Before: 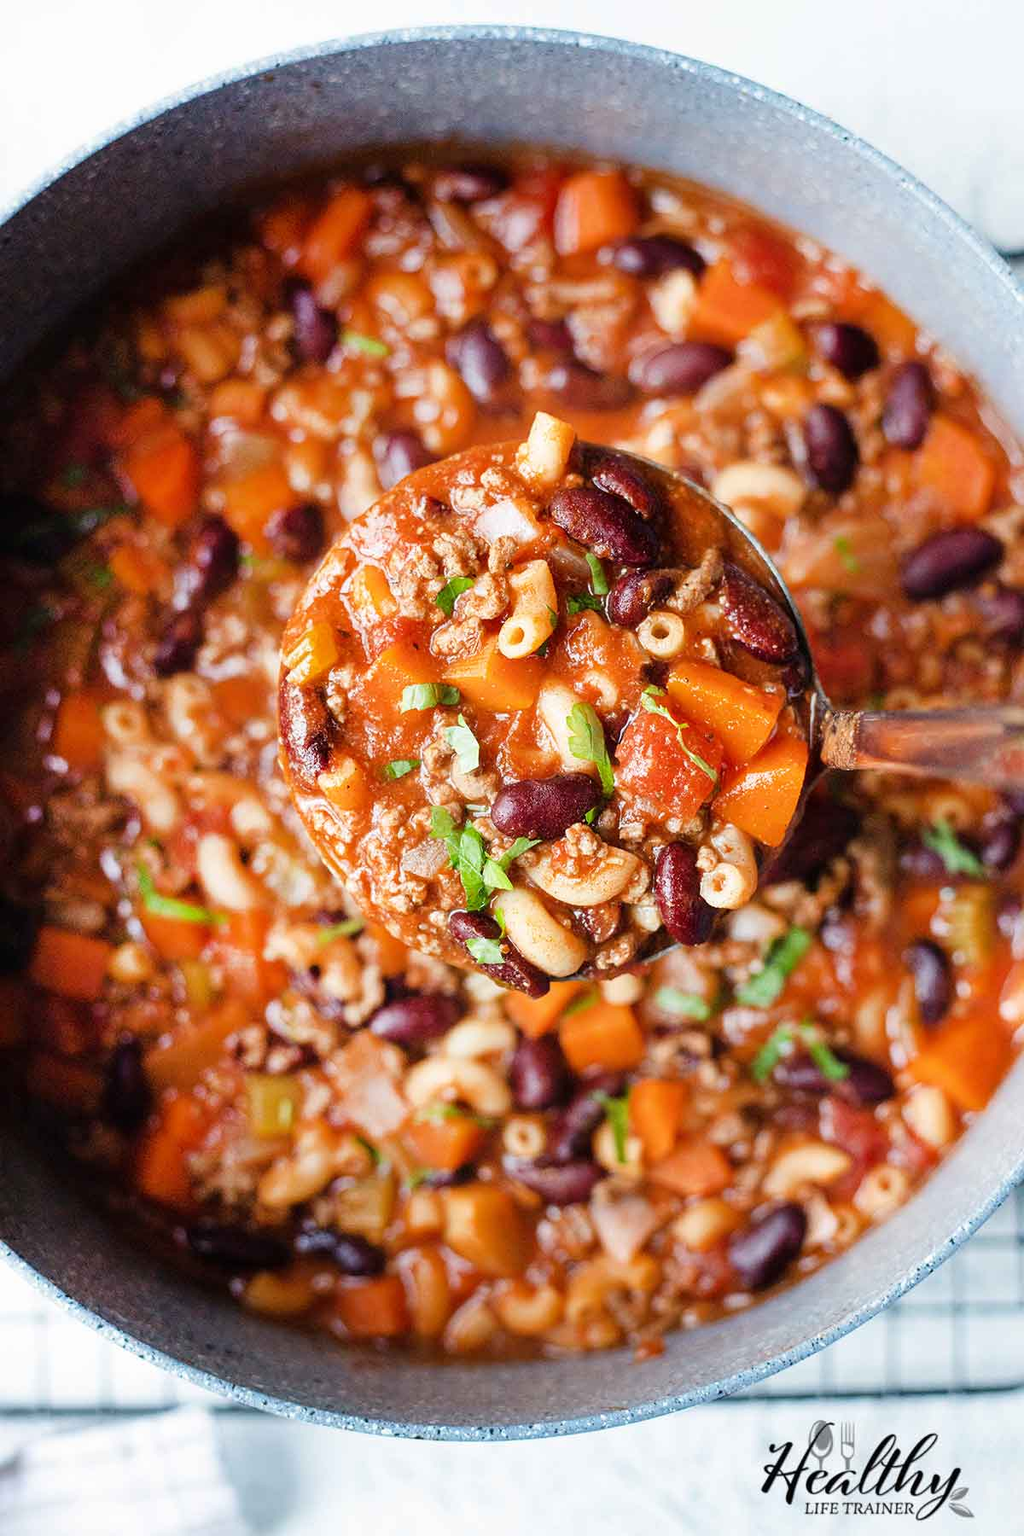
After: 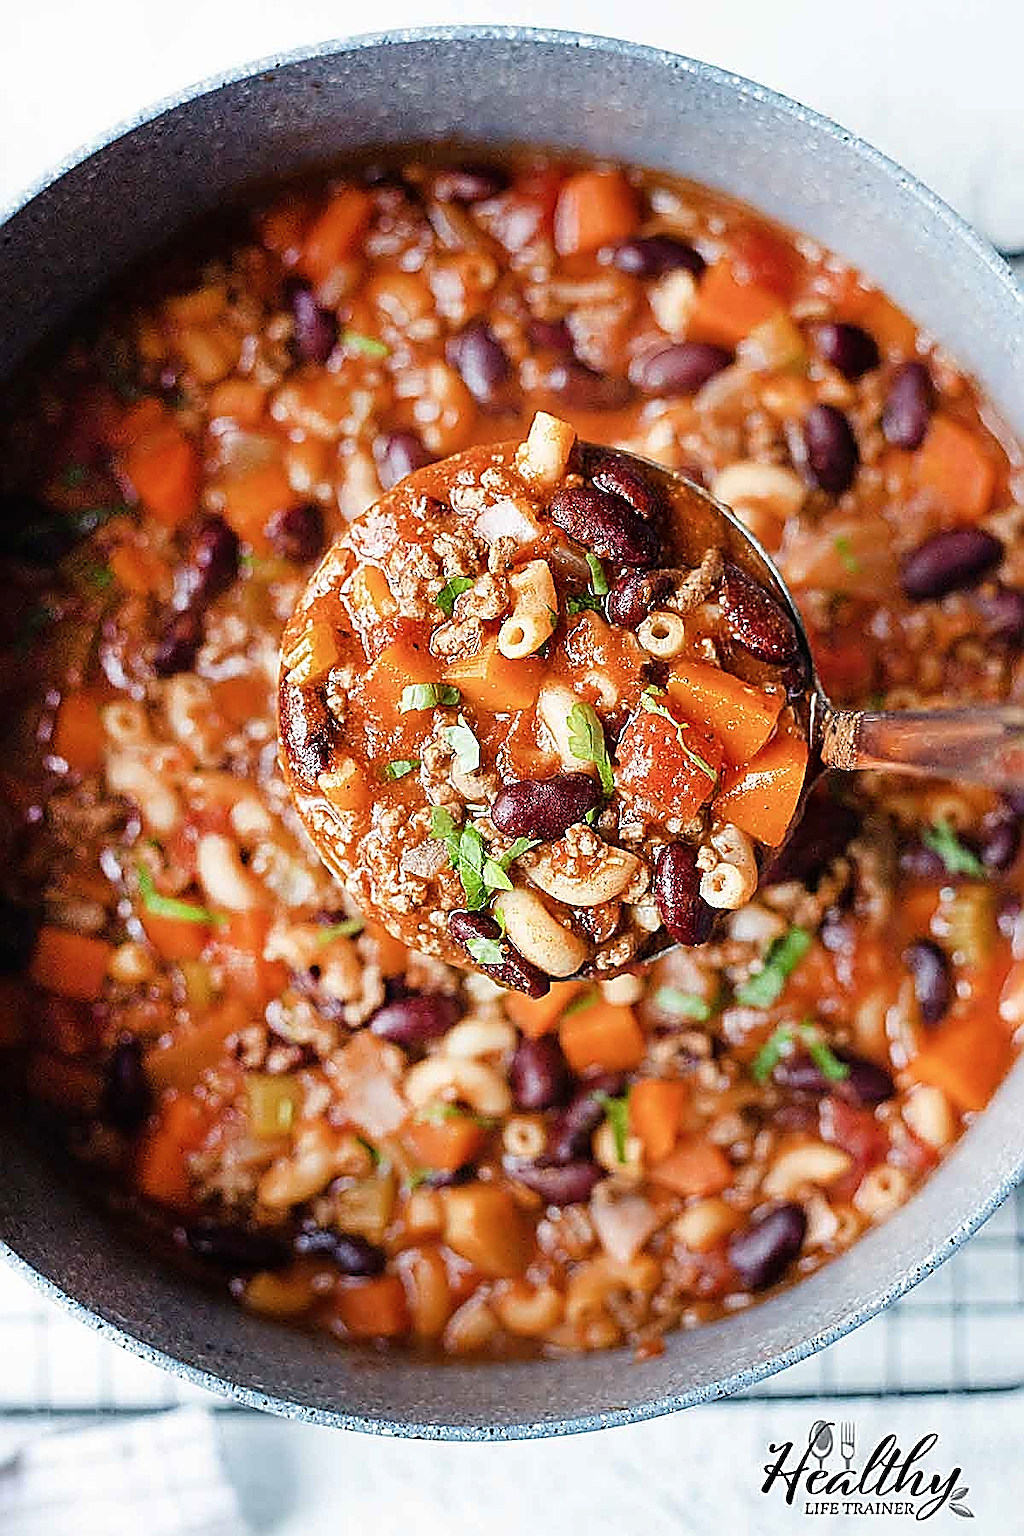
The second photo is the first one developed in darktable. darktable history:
color balance rgb: power › luminance -3.821%, power › hue 143.01°, perceptual saturation grading › global saturation -1.91%, perceptual saturation grading › highlights -7.924%, perceptual saturation grading › mid-tones 7.79%, perceptual saturation grading › shadows 3.484%
sharpen: amount 1.999
